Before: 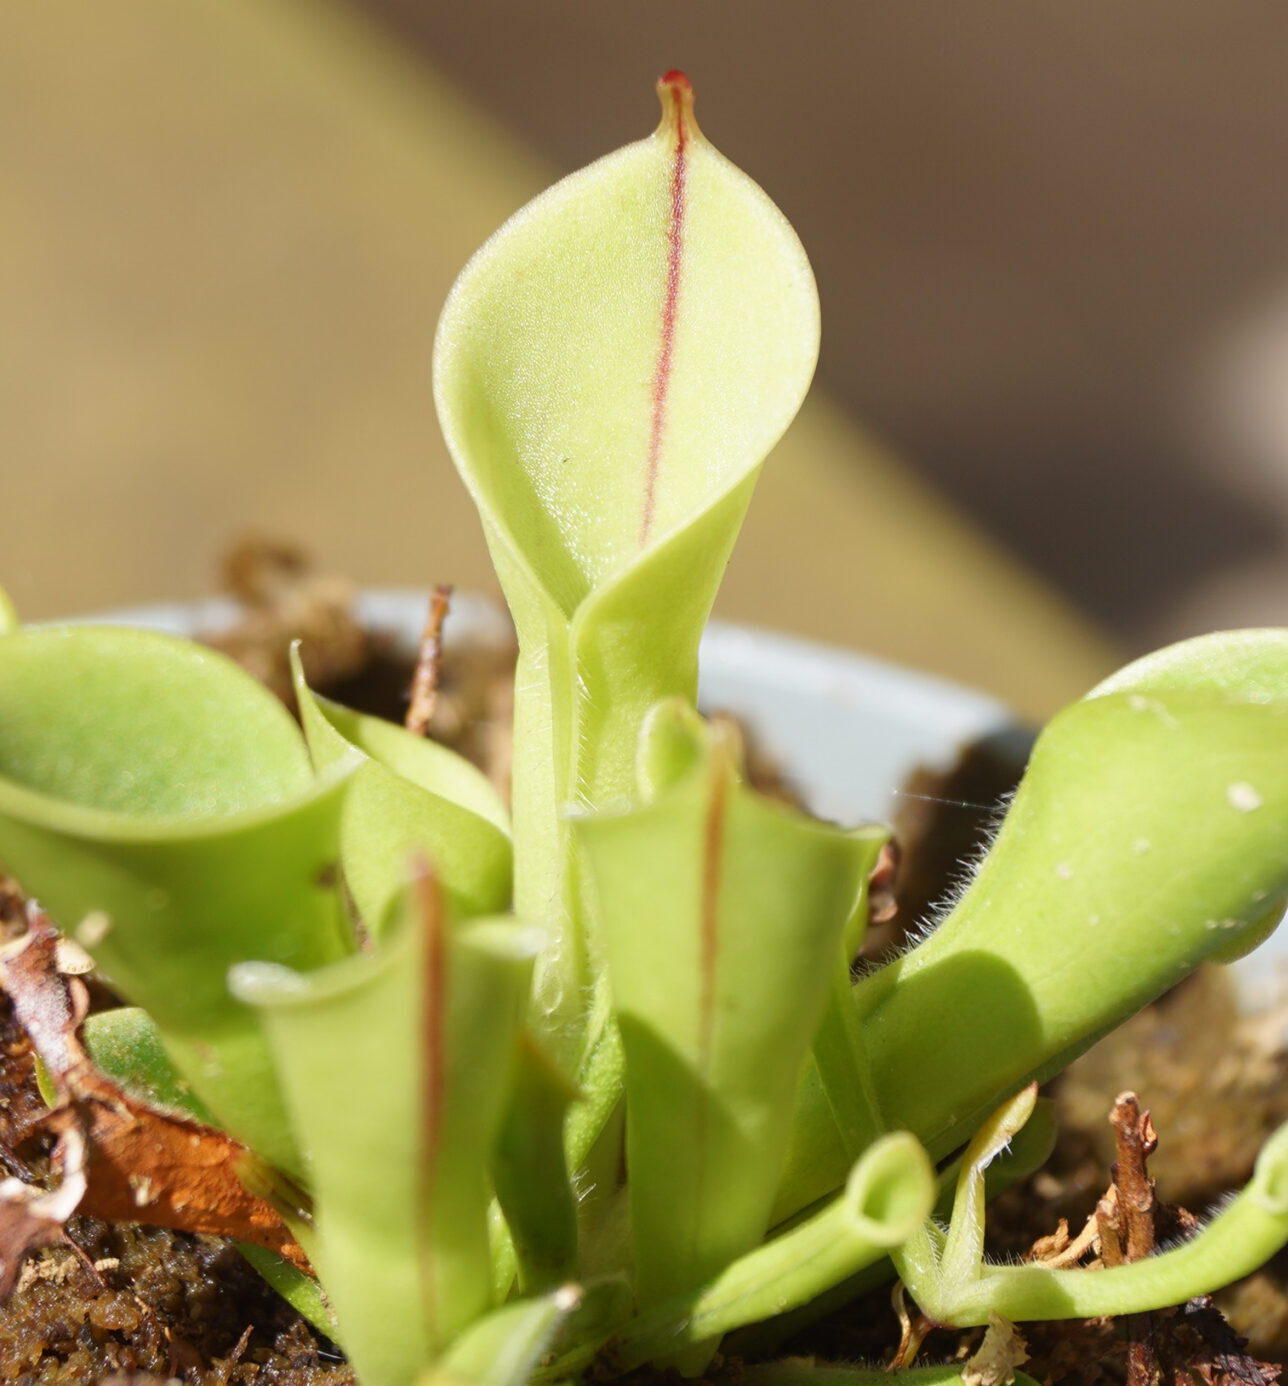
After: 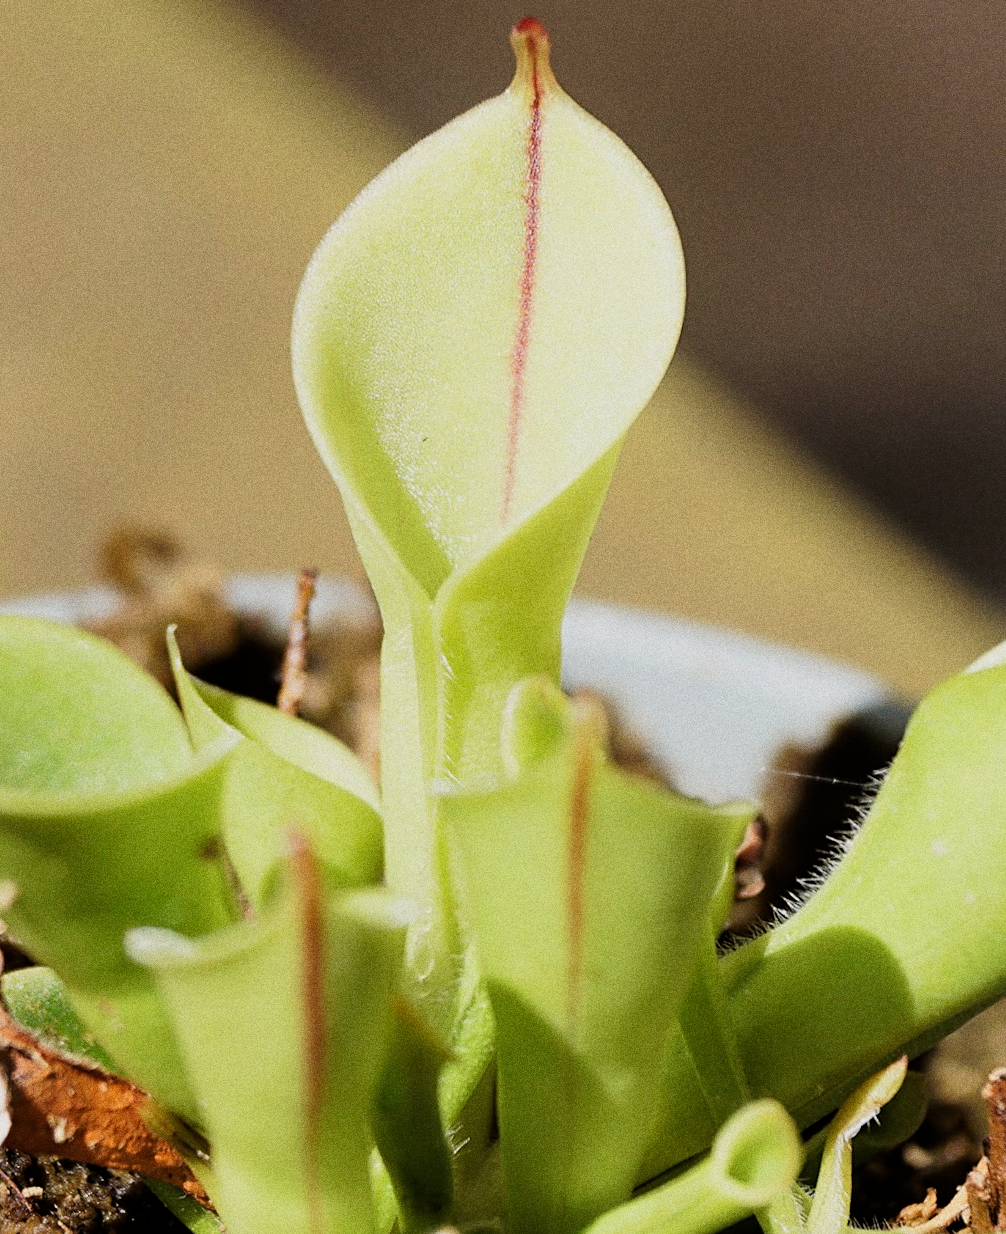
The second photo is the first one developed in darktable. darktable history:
rotate and perspective: rotation 0.062°, lens shift (vertical) 0.115, lens shift (horizontal) -0.133, crop left 0.047, crop right 0.94, crop top 0.061, crop bottom 0.94
shadows and highlights: radius 264.75, soften with gaussian
filmic rgb: black relative exposure -5 EV, hardness 2.88, contrast 1.3, highlights saturation mix -30%
grain: coarseness 0.09 ISO, strength 40%
sharpen: on, module defaults
crop and rotate: angle 1°, left 4.281%, top 0.642%, right 11.383%, bottom 2.486%
